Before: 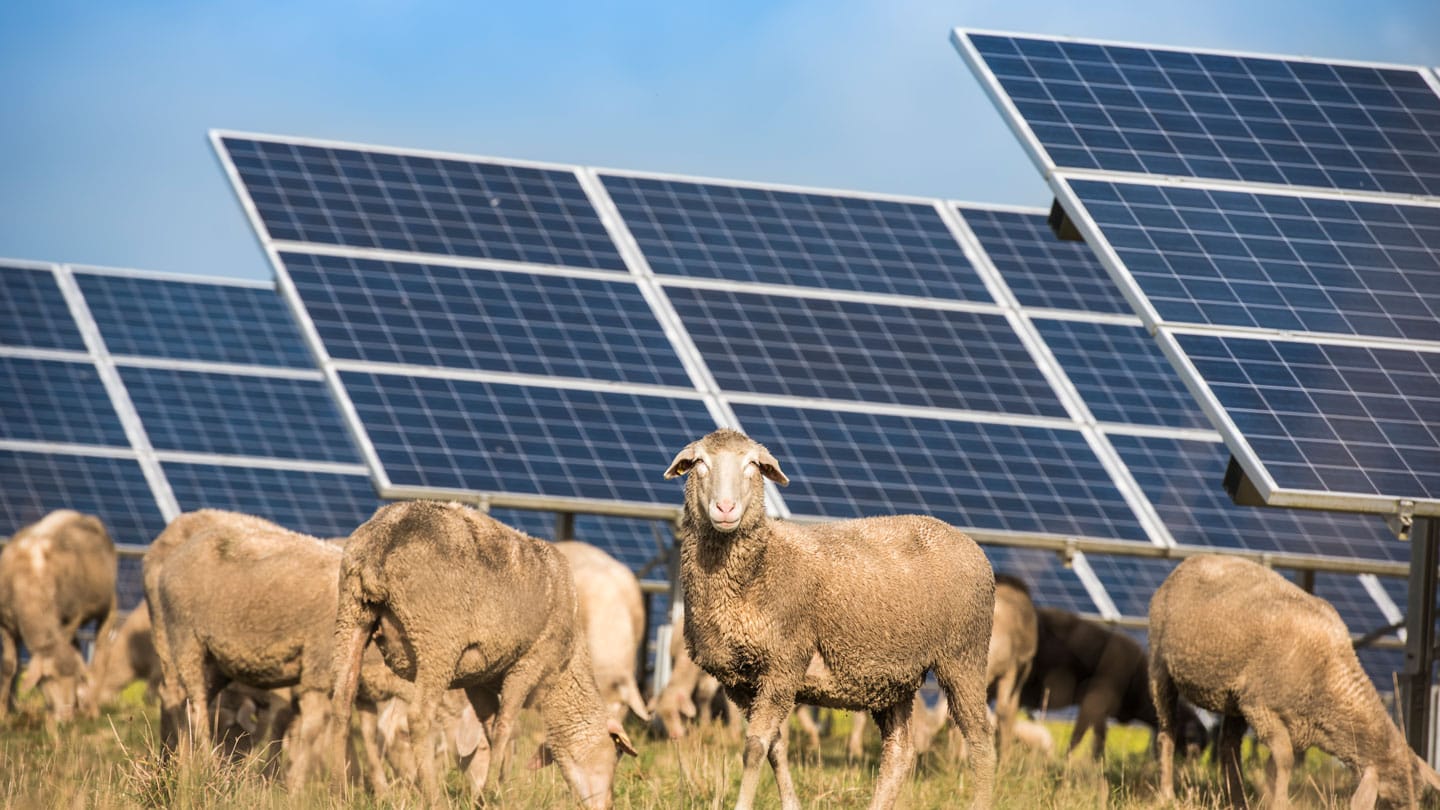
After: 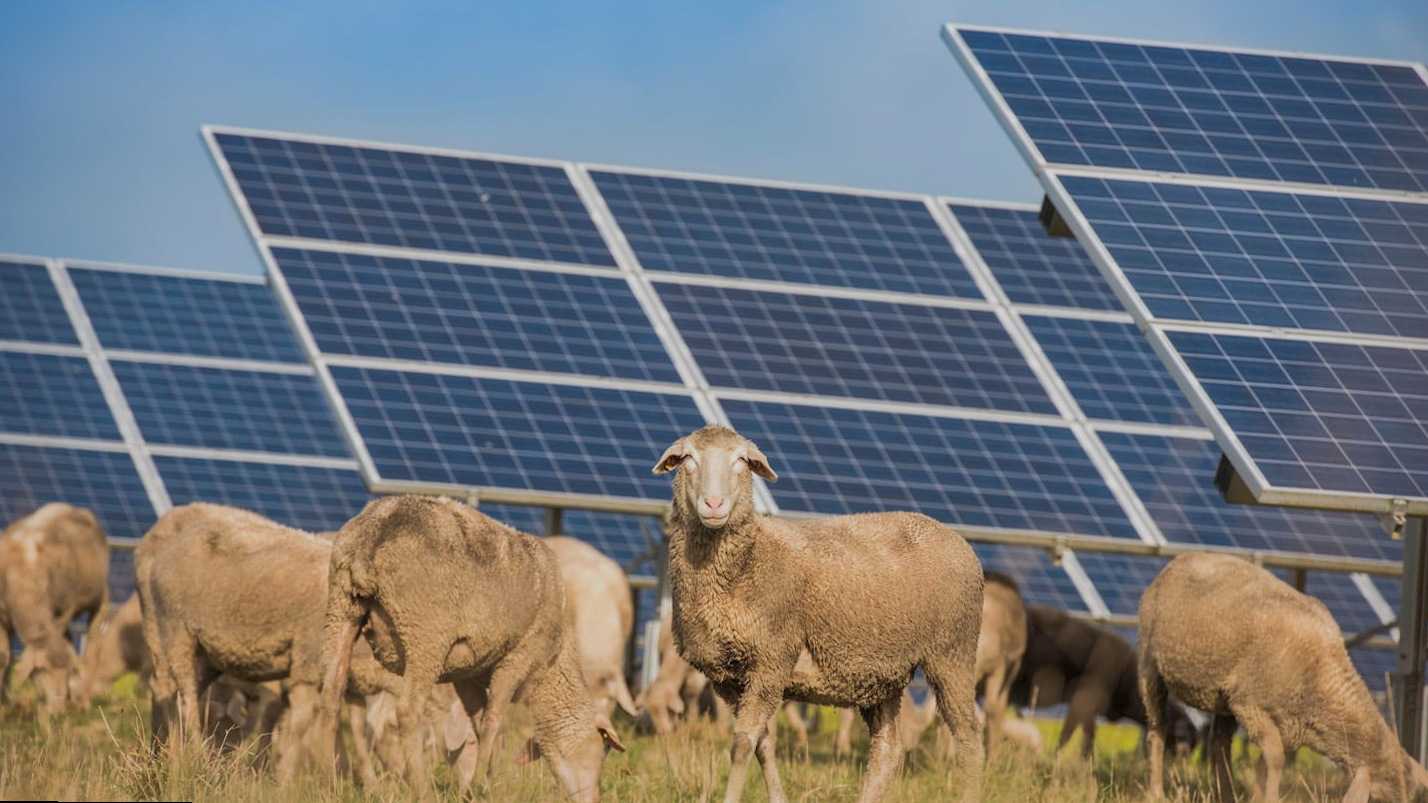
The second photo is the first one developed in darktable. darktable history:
shadows and highlights: on, module defaults
tone equalizer: -8 EV 0.25 EV, -7 EV 0.417 EV, -6 EV 0.417 EV, -5 EV 0.25 EV, -3 EV -0.25 EV, -2 EV -0.417 EV, -1 EV -0.417 EV, +0 EV -0.25 EV, edges refinement/feathering 500, mask exposure compensation -1.57 EV, preserve details guided filter
rotate and perspective: rotation 0.192°, lens shift (horizontal) -0.015, crop left 0.005, crop right 0.996, crop top 0.006, crop bottom 0.99
